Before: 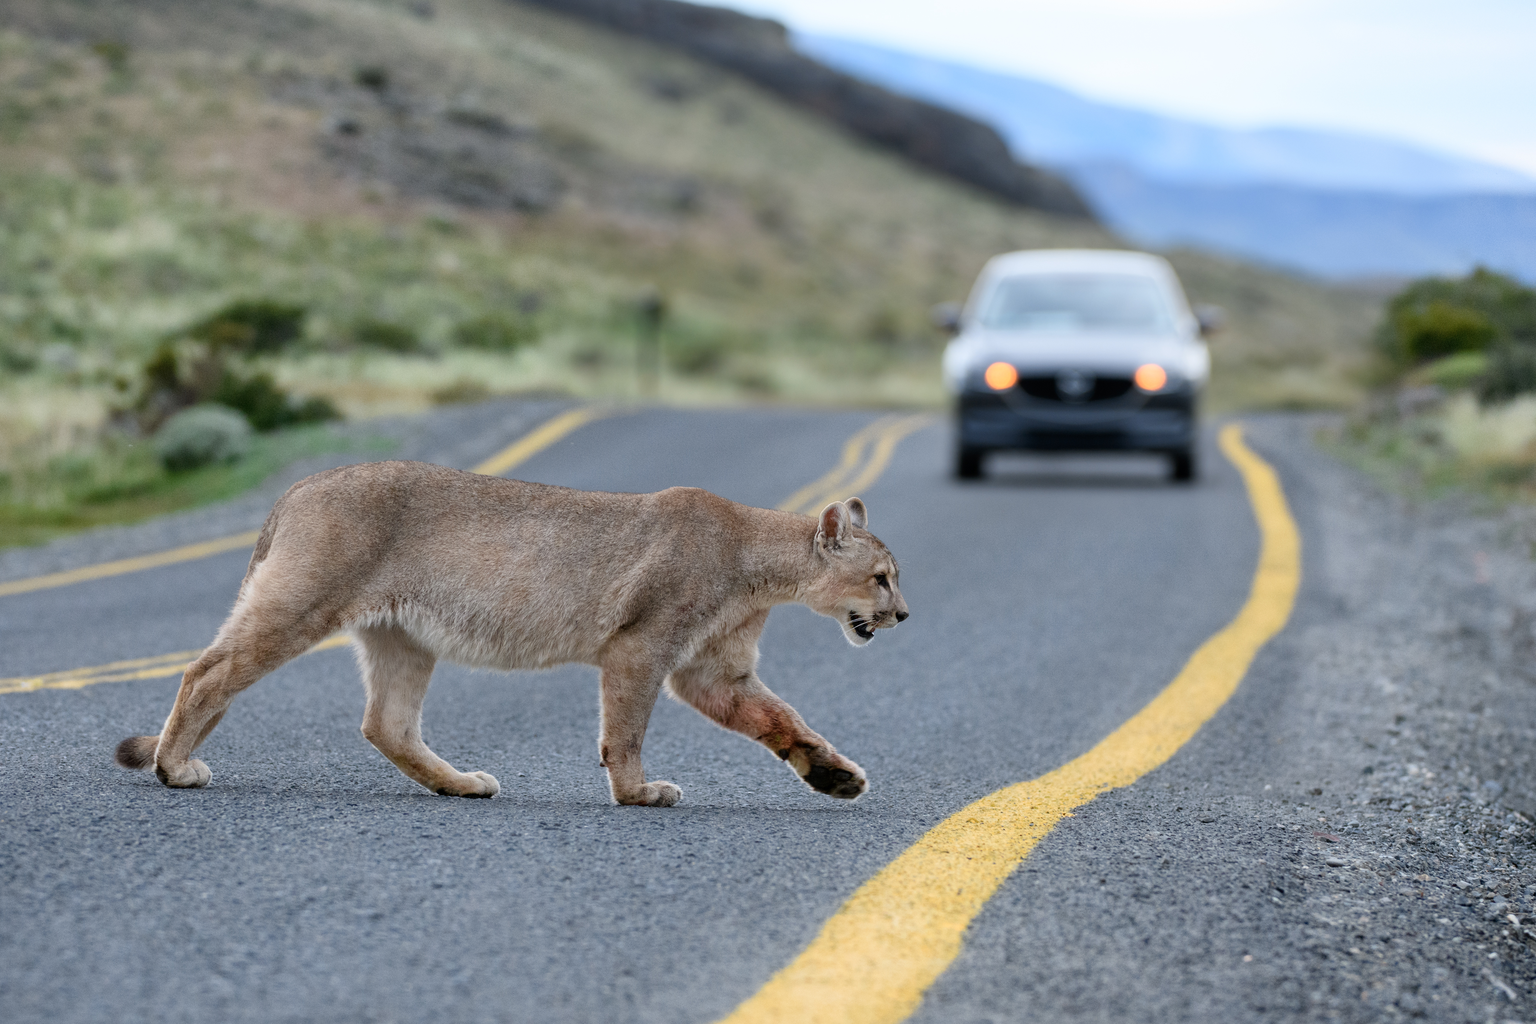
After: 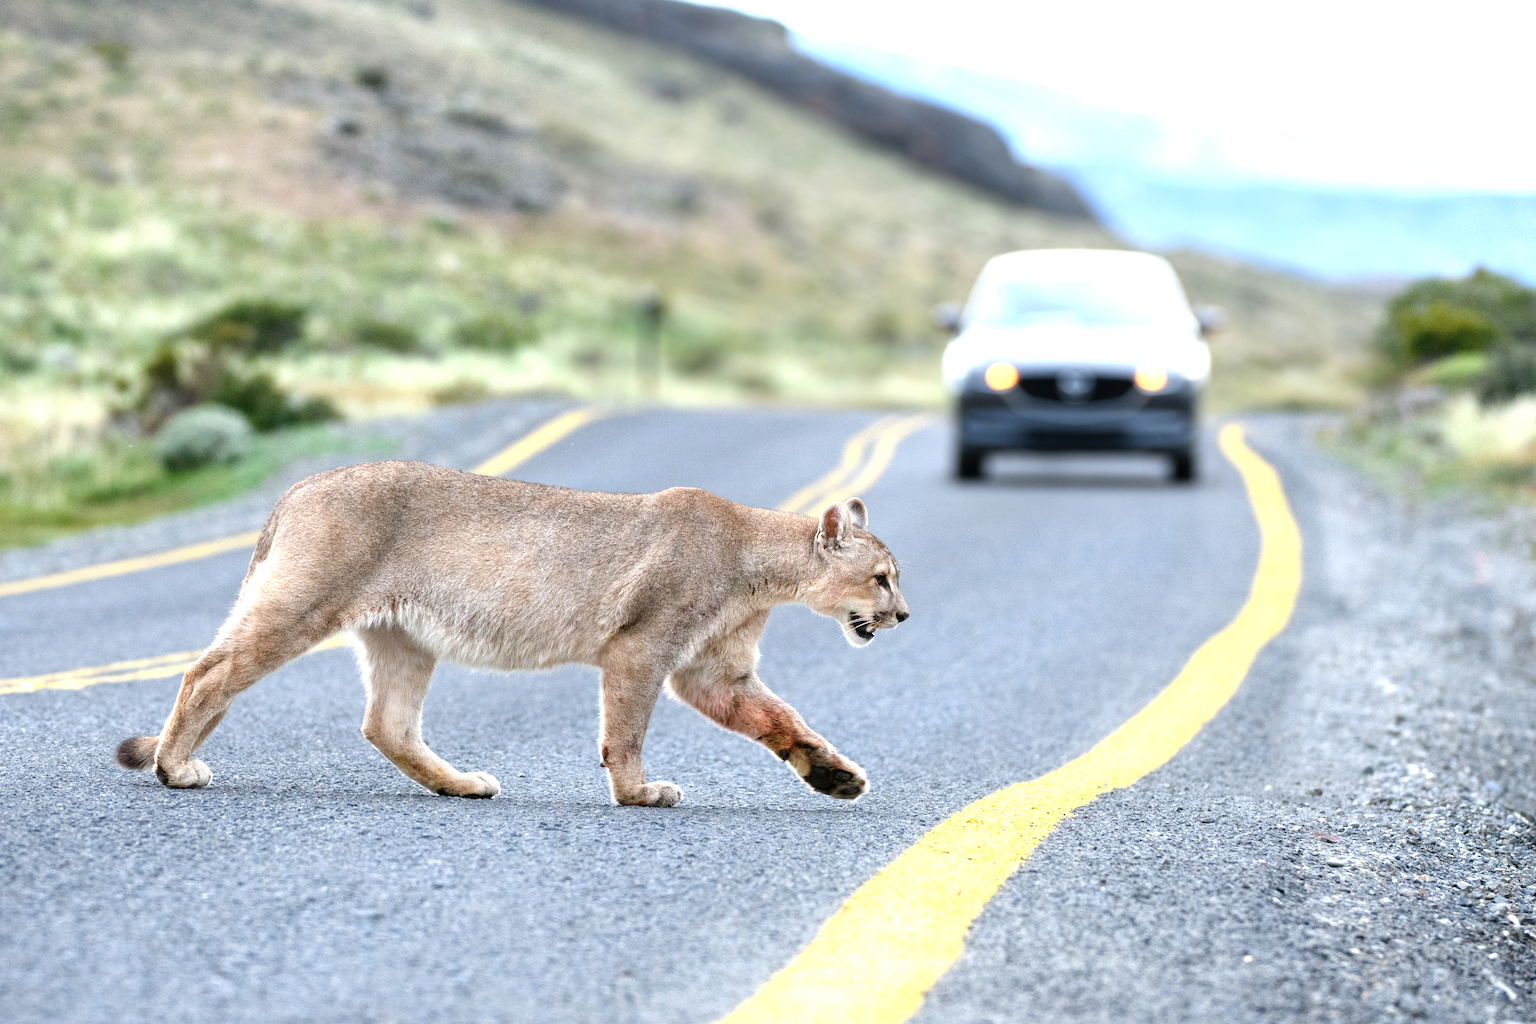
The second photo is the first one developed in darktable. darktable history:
exposure: black level correction 0, exposure 1.173 EV, compensate exposure bias true, compensate highlight preservation false
